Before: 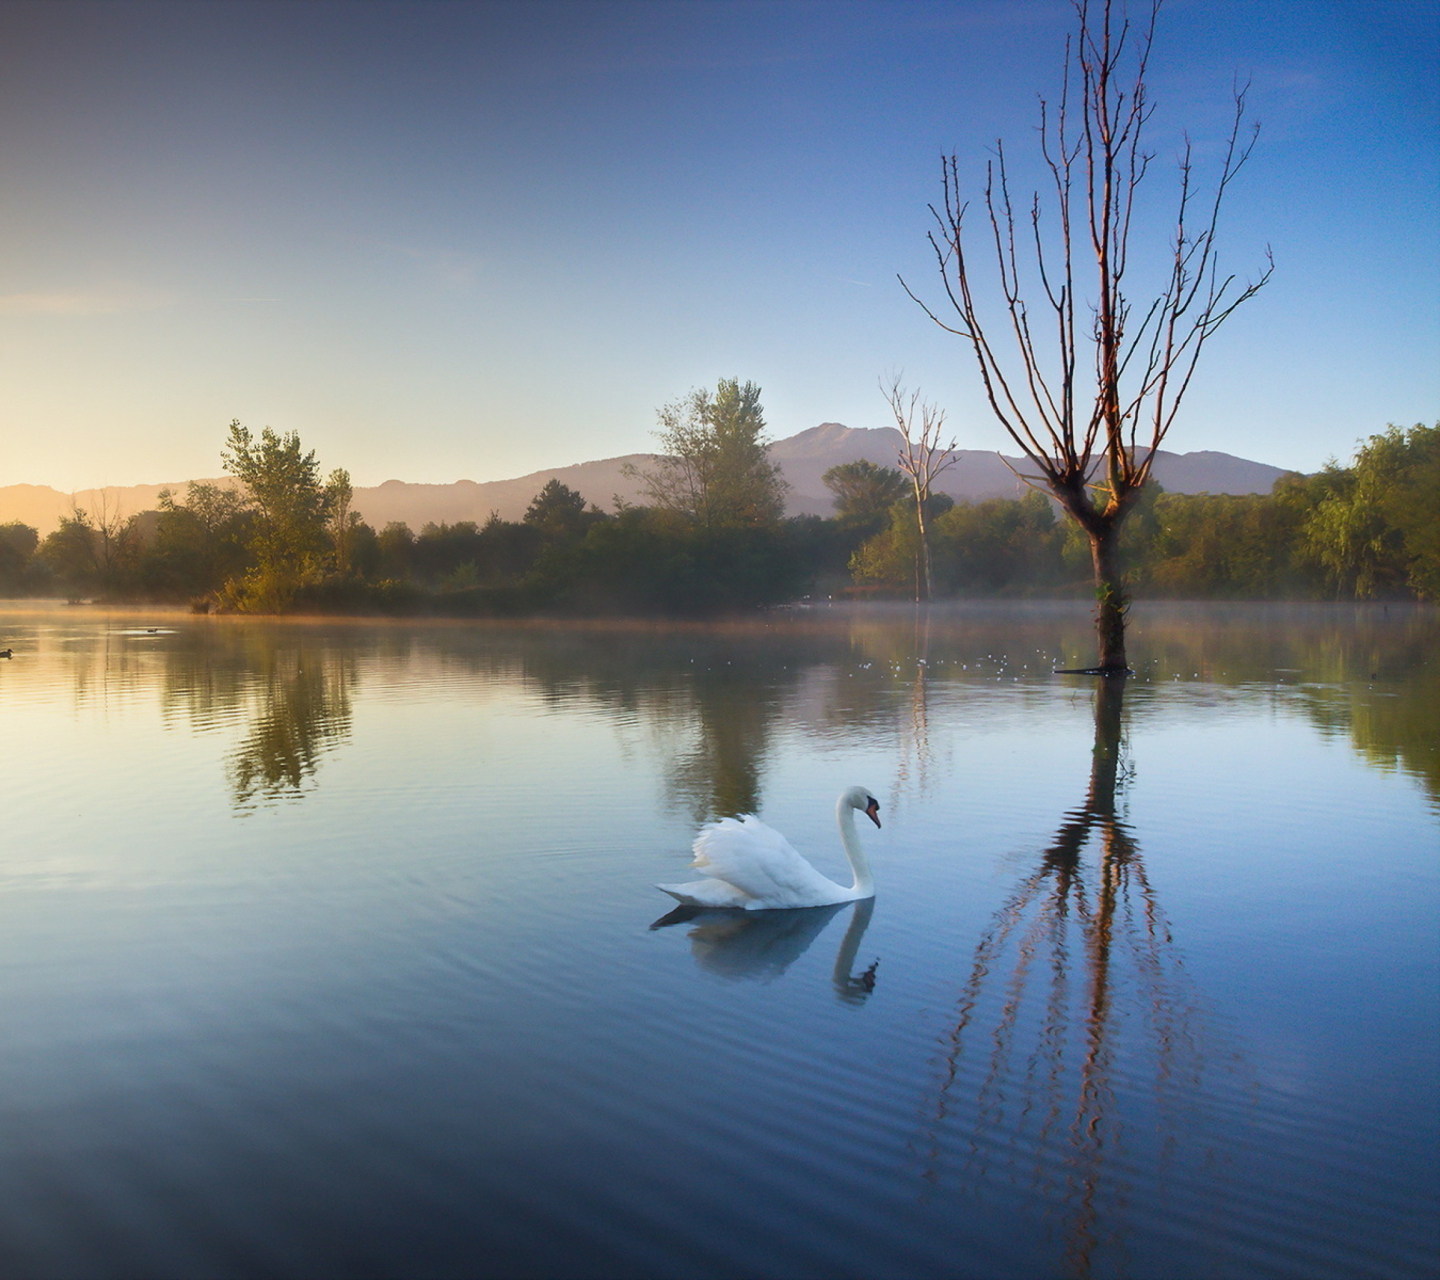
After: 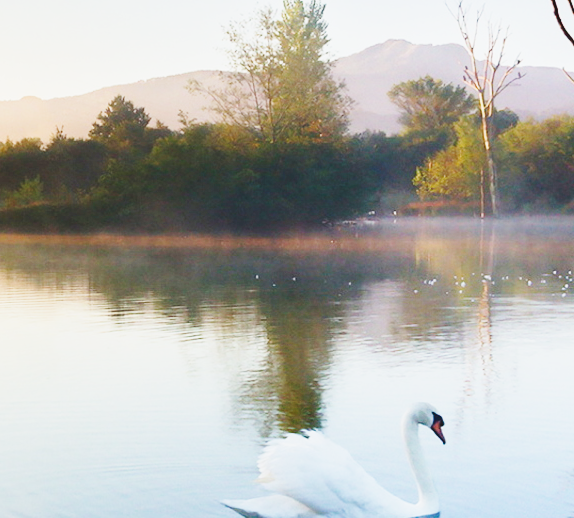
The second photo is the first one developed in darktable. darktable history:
crop: left 30.208%, top 30.046%, right 29.91%, bottom 29.477%
exposure: compensate highlight preservation false
tone curve: curves: ch0 [(0, 0.028) (0.037, 0.05) (0.123, 0.108) (0.19, 0.164) (0.269, 0.247) (0.475, 0.533) (0.595, 0.695) (0.718, 0.823) (0.855, 0.913) (1, 0.982)]; ch1 [(0, 0) (0.243, 0.245) (0.427, 0.41) (0.493, 0.481) (0.505, 0.502) (0.536, 0.545) (0.56, 0.582) (0.611, 0.644) (0.769, 0.807) (1, 1)]; ch2 [(0, 0) (0.249, 0.216) (0.349, 0.321) (0.424, 0.442) (0.476, 0.483) (0.498, 0.499) (0.517, 0.519) (0.532, 0.55) (0.569, 0.608) (0.614, 0.661) (0.706, 0.75) (0.808, 0.809) (0.991, 0.968)], preserve colors none
base curve: curves: ch0 [(0, 0) (0.028, 0.03) (0.121, 0.232) (0.46, 0.748) (0.859, 0.968) (1, 1)], preserve colors none
